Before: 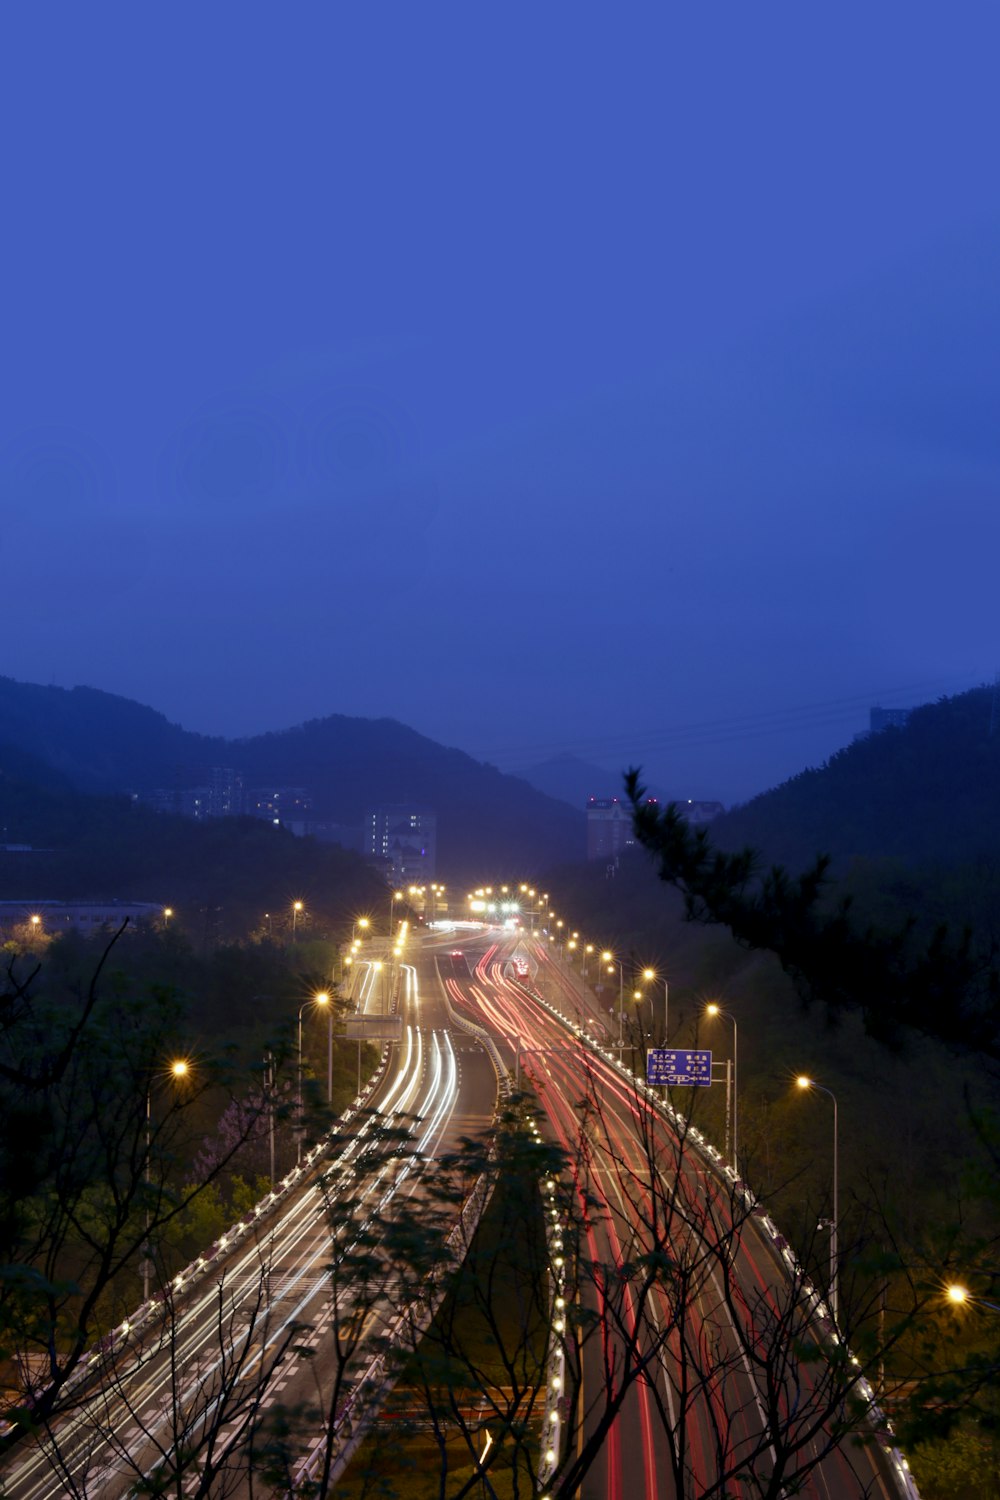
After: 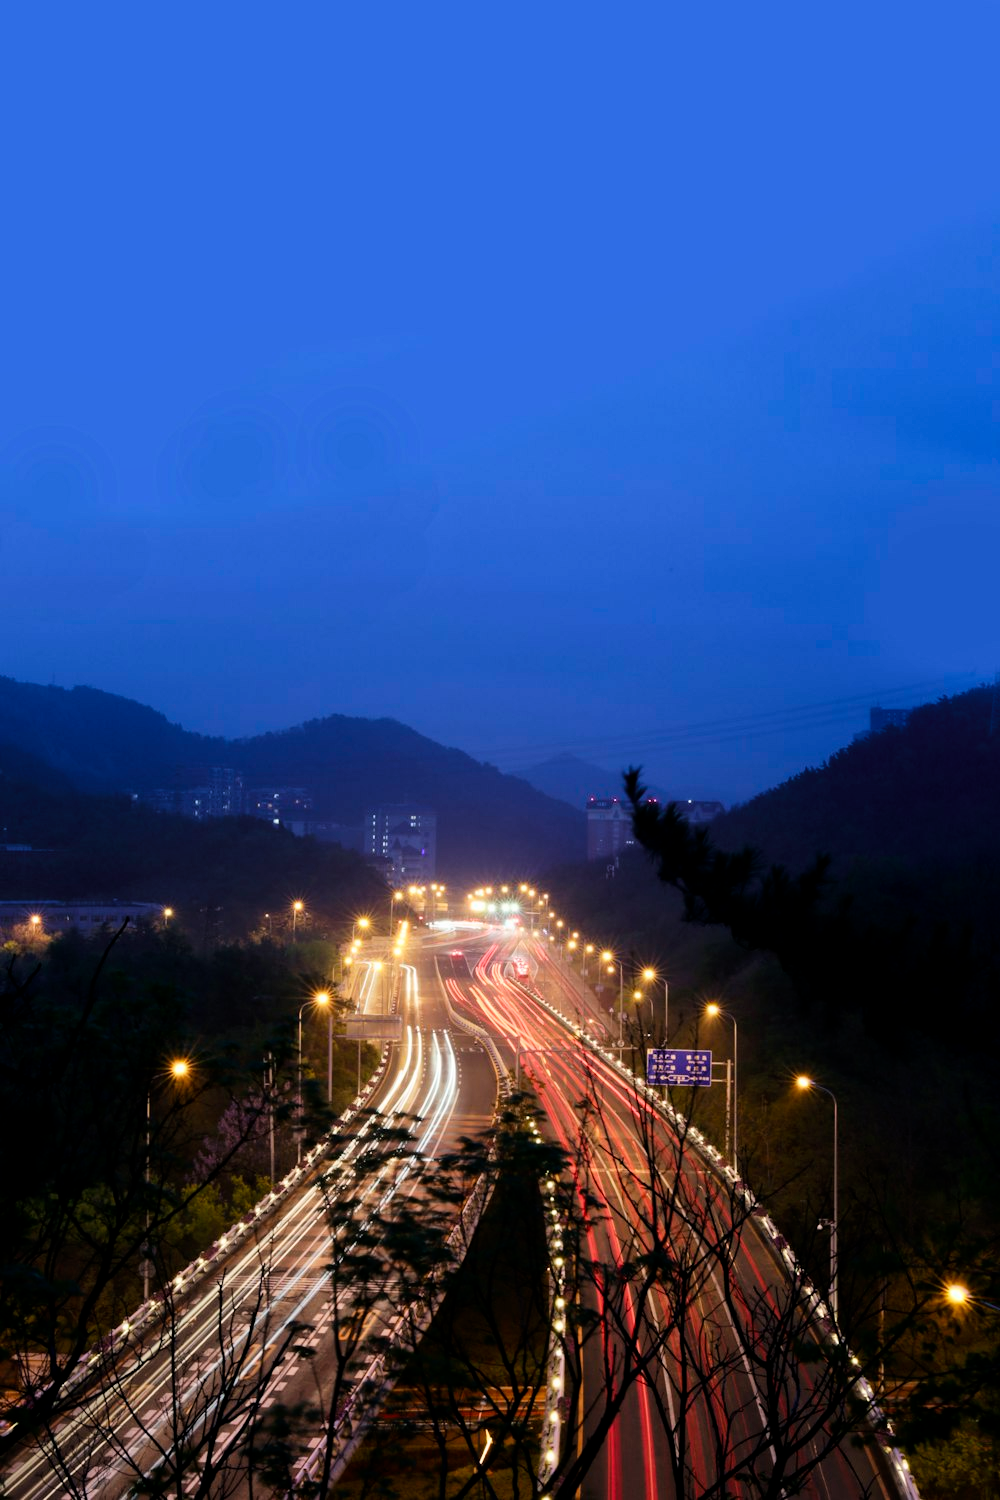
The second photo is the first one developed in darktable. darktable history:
tone equalizer: on, module defaults
tone curve: curves: ch0 [(0, 0) (0.004, 0.001) (0.133, 0.112) (0.325, 0.362) (0.832, 0.893) (1, 1)], color space Lab, linked channels, preserve colors none
